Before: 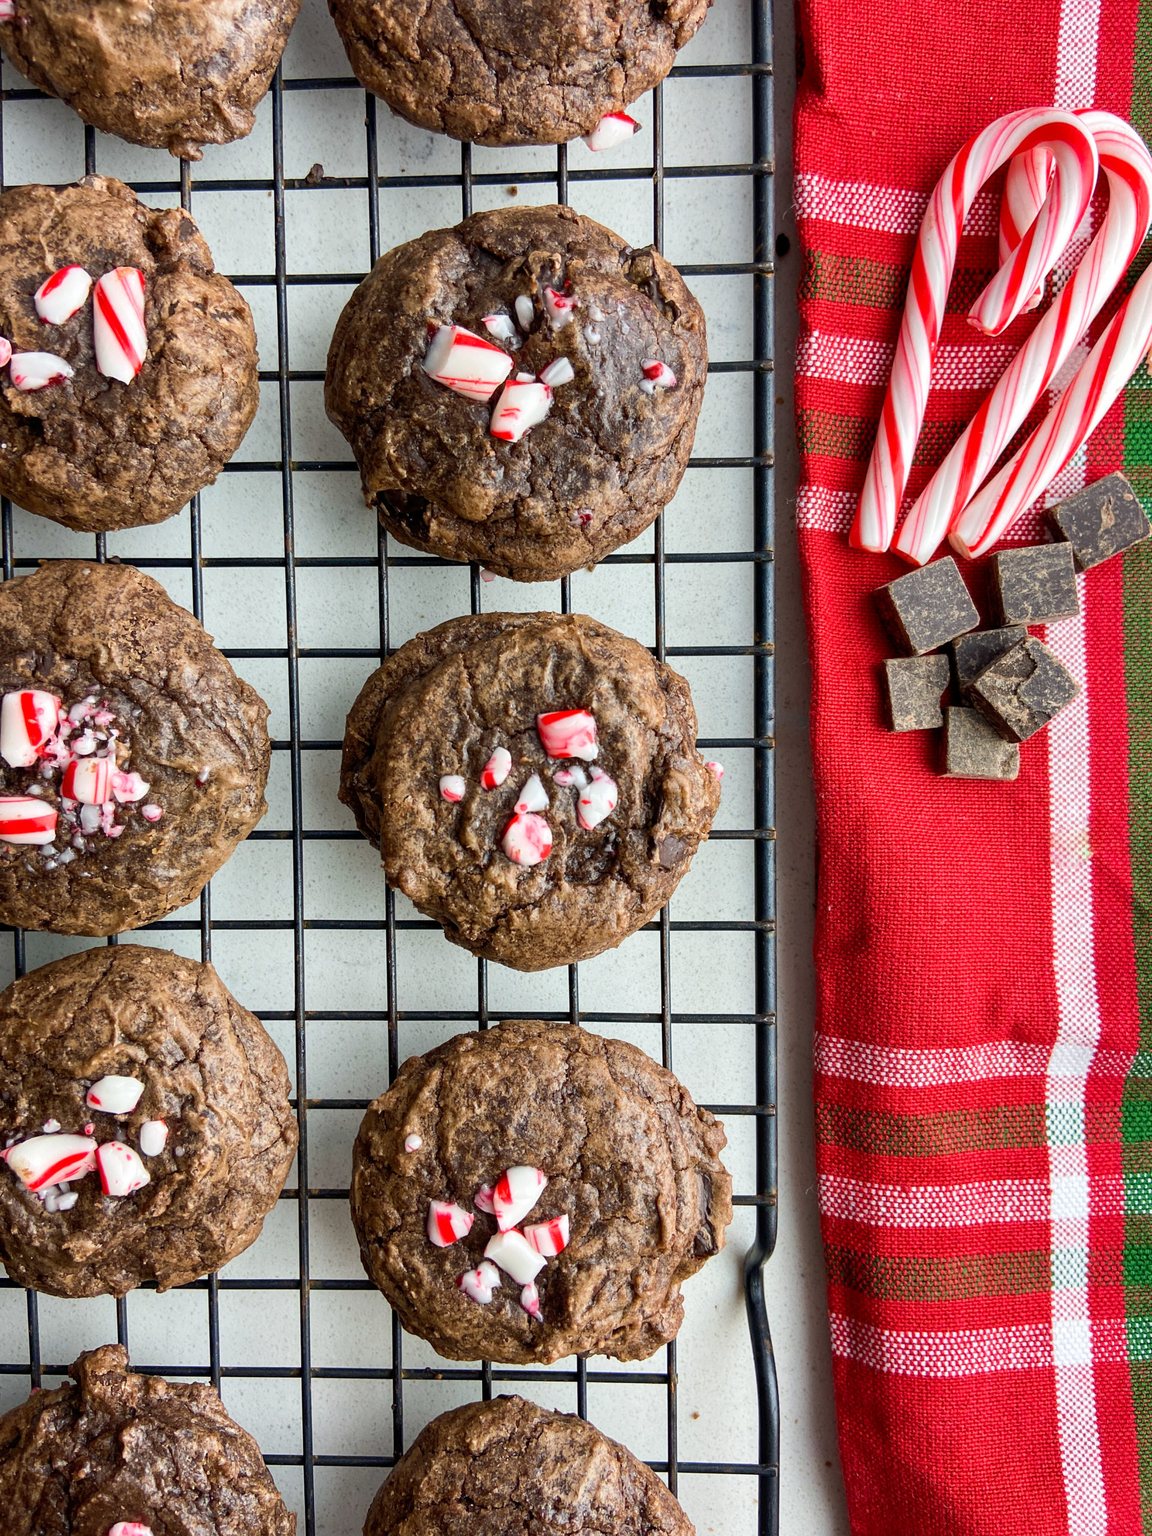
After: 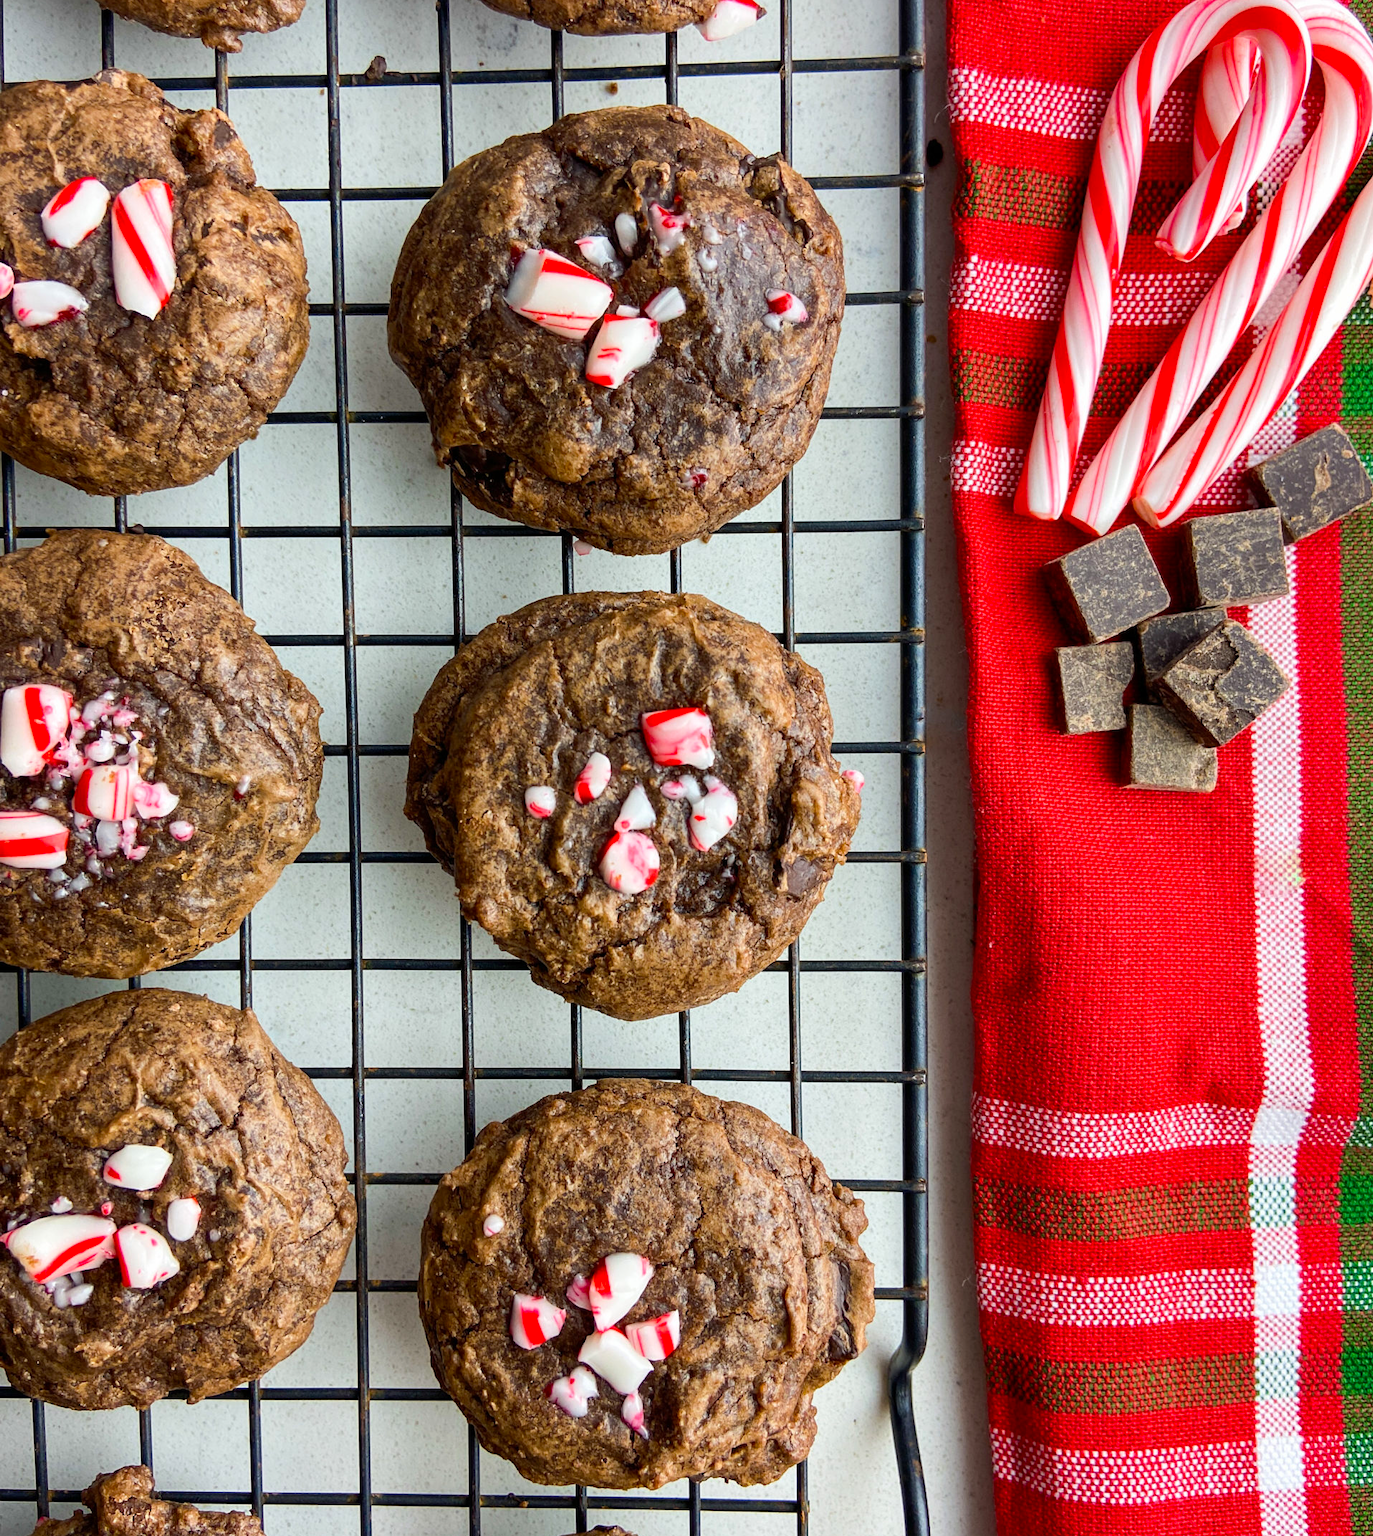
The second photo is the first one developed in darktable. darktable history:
color balance: output saturation 120%
crop: top 7.625%, bottom 8.027%
